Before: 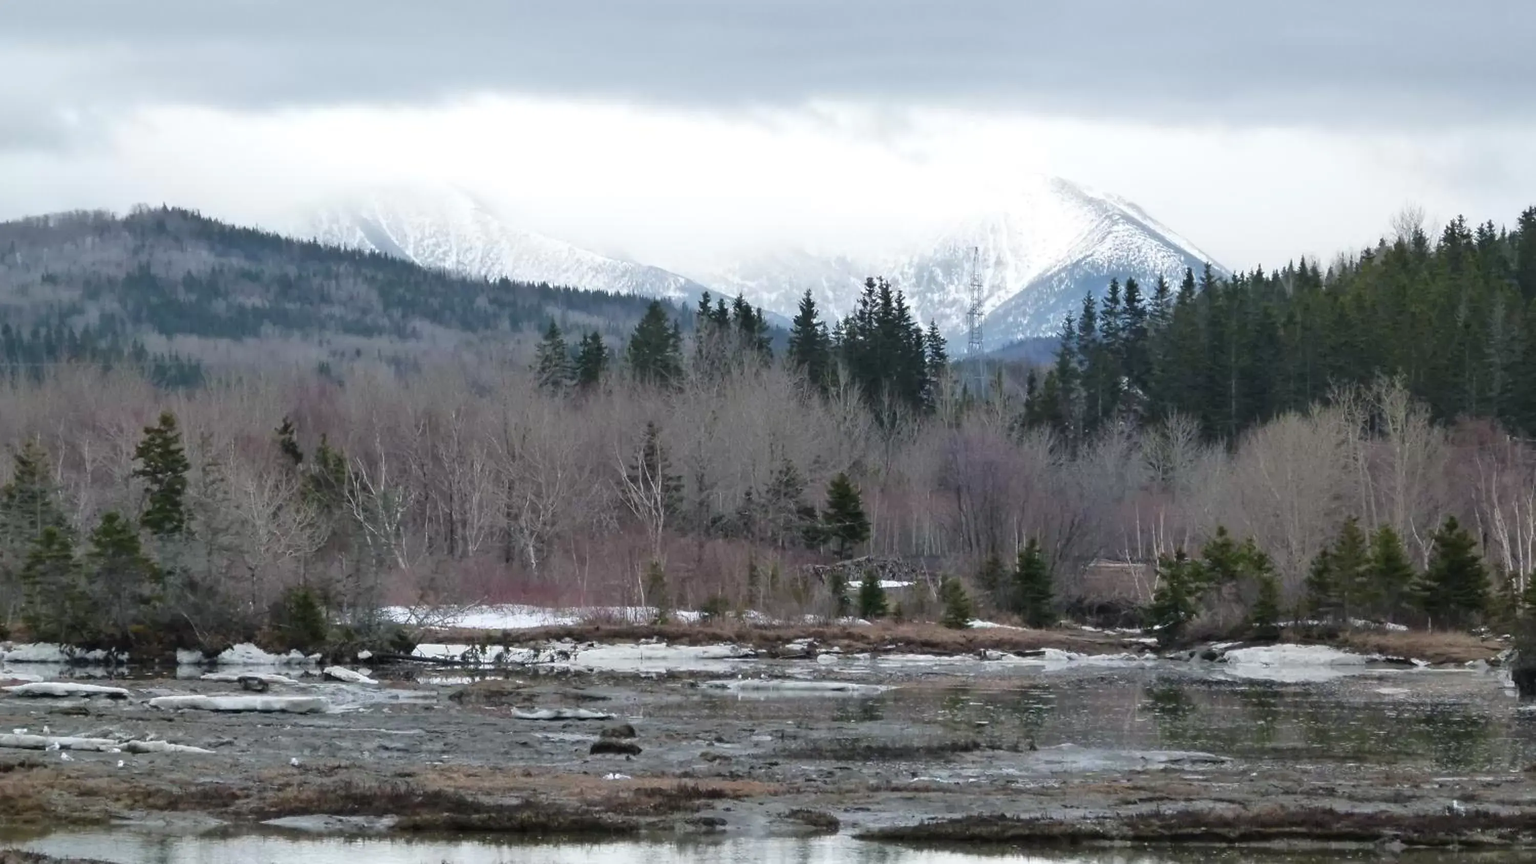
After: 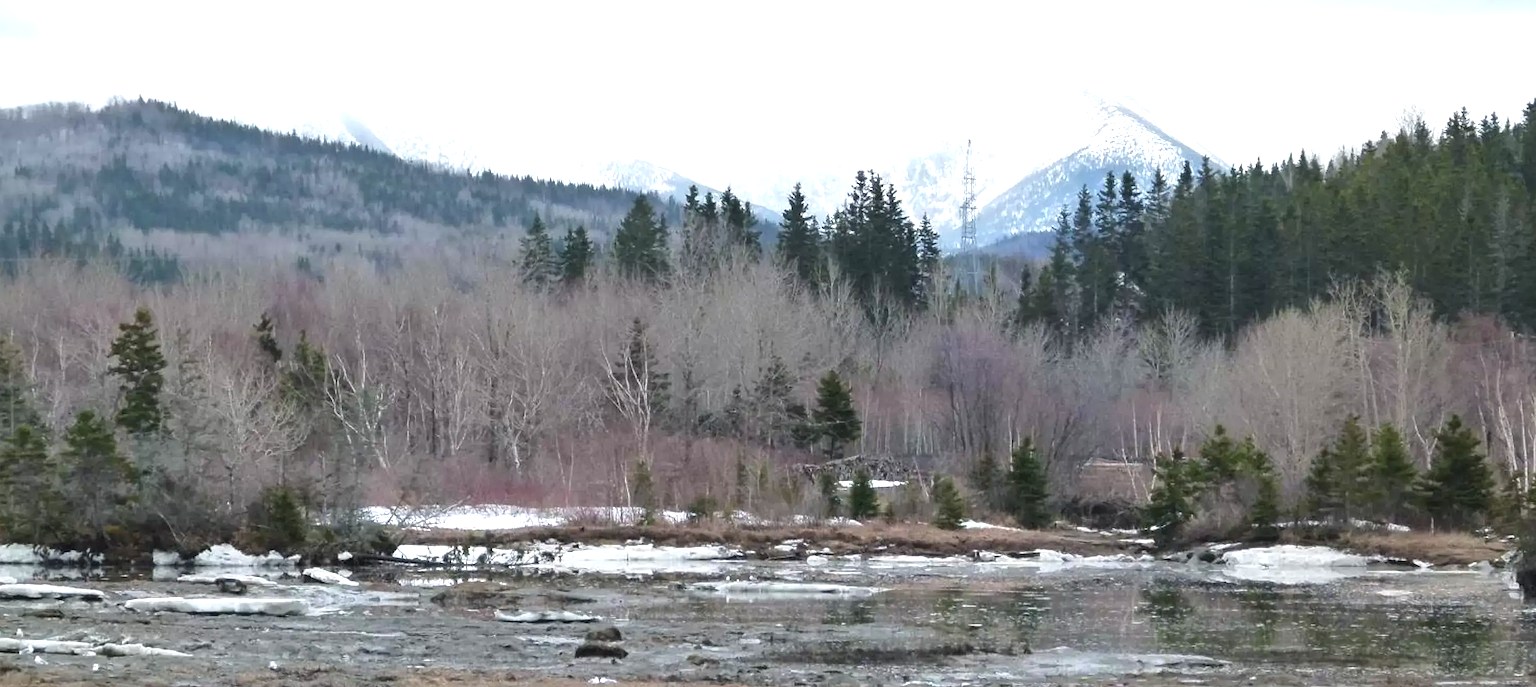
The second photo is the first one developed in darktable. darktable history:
exposure: black level correction 0, exposure 0.7 EV, compensate highlight preservation false
crop and rotate: left 1.814%, top 12.818%, right 0.25%, bottom 9.225%
sharpen: radius 1.272, amount 0.305, threshold 0
